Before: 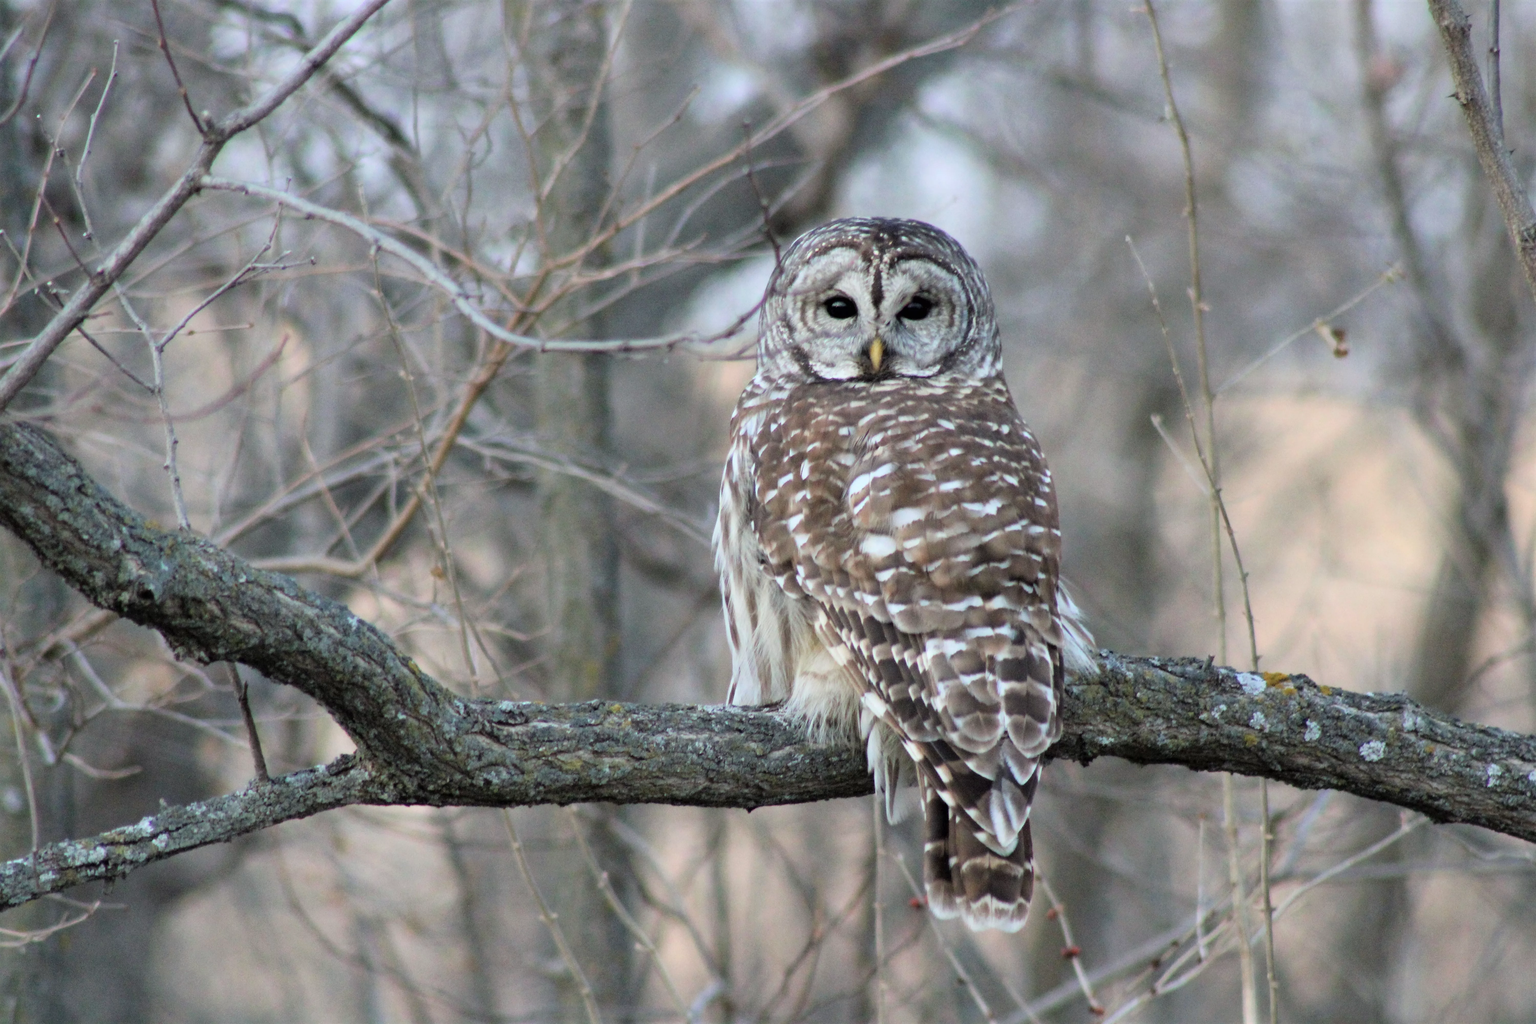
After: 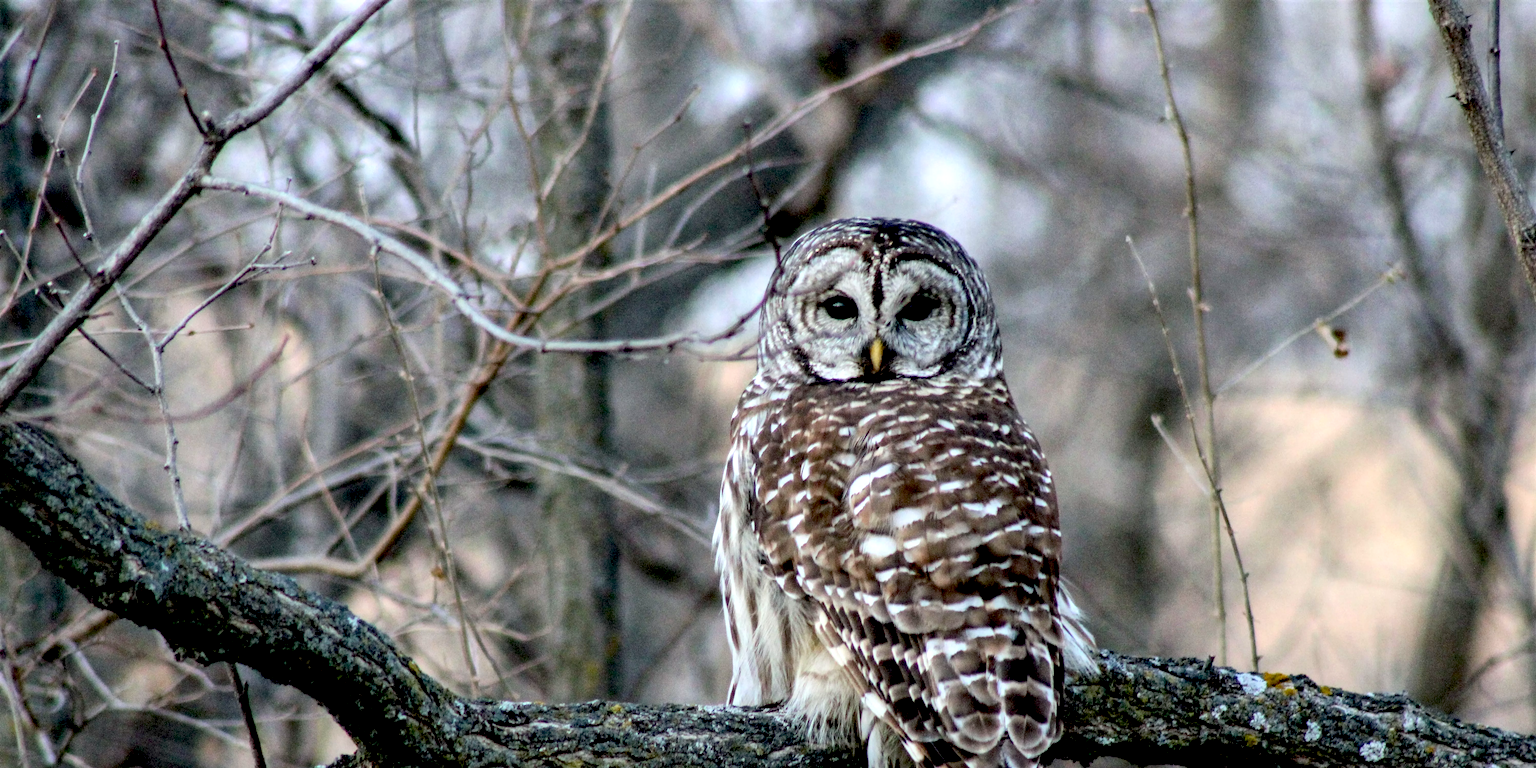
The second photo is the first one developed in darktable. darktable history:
tone equalizer: -8 EV -0.417 EV, -7 EV -0.389 EV, -6 EV -0.333 EV, -5 EV -0.222 EV, -3 EV 0.222 EV, -2 EV 0.333 EV, -1 EV 0.389 EV, +0 EV 0.417 EV, edges refinement/feathering 500, mask exposure compensation -1.57 EV, preserve details no
crop: bottom 24.988%
local contrast: on, module defaults
exposure: black level correction 0.056, compensate highlight preservation false
